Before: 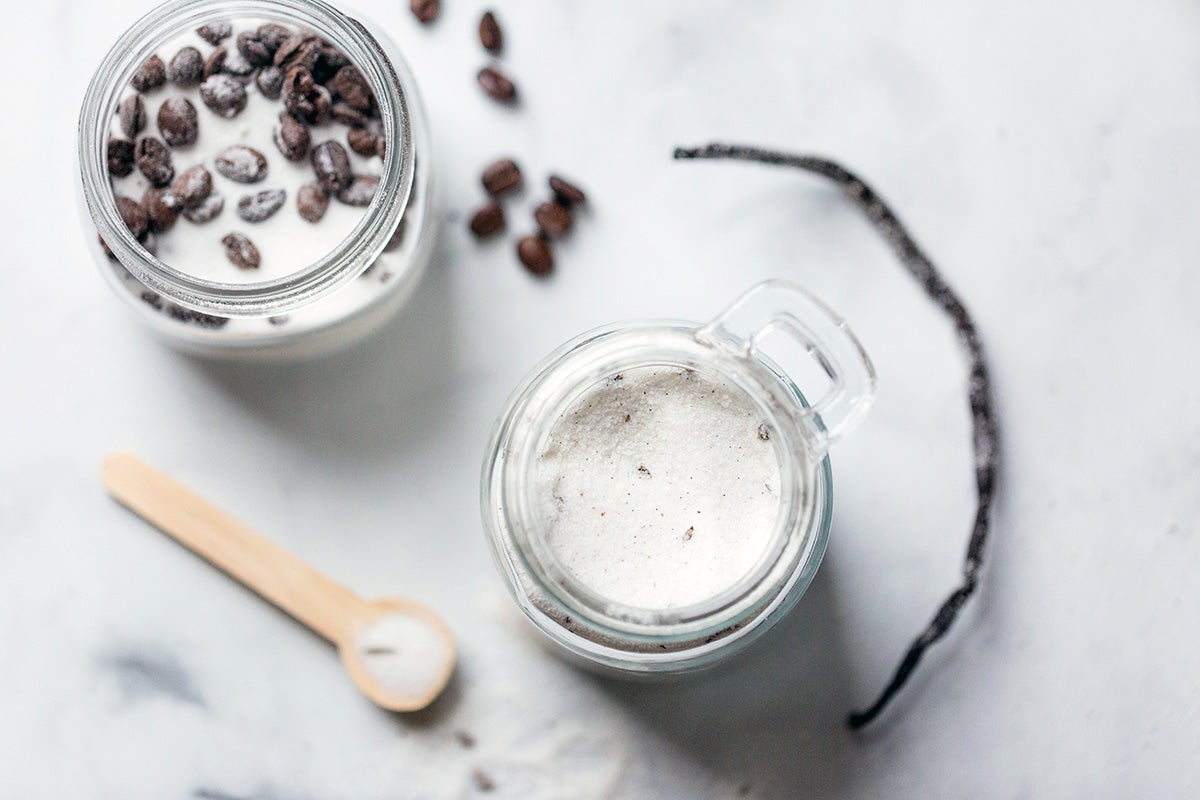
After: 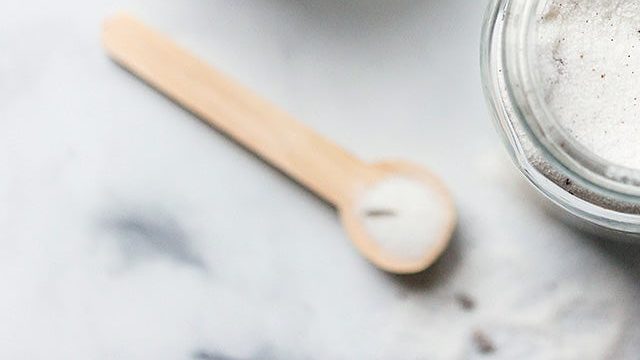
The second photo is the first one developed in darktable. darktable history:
sharpen: radius 1.272, amount 0.305, threshold 0
crop and rotate: top 54.778%, right 46.61%, bottom 0.159%
exposure: black level correction 0.002, compensate highlight preservation false
